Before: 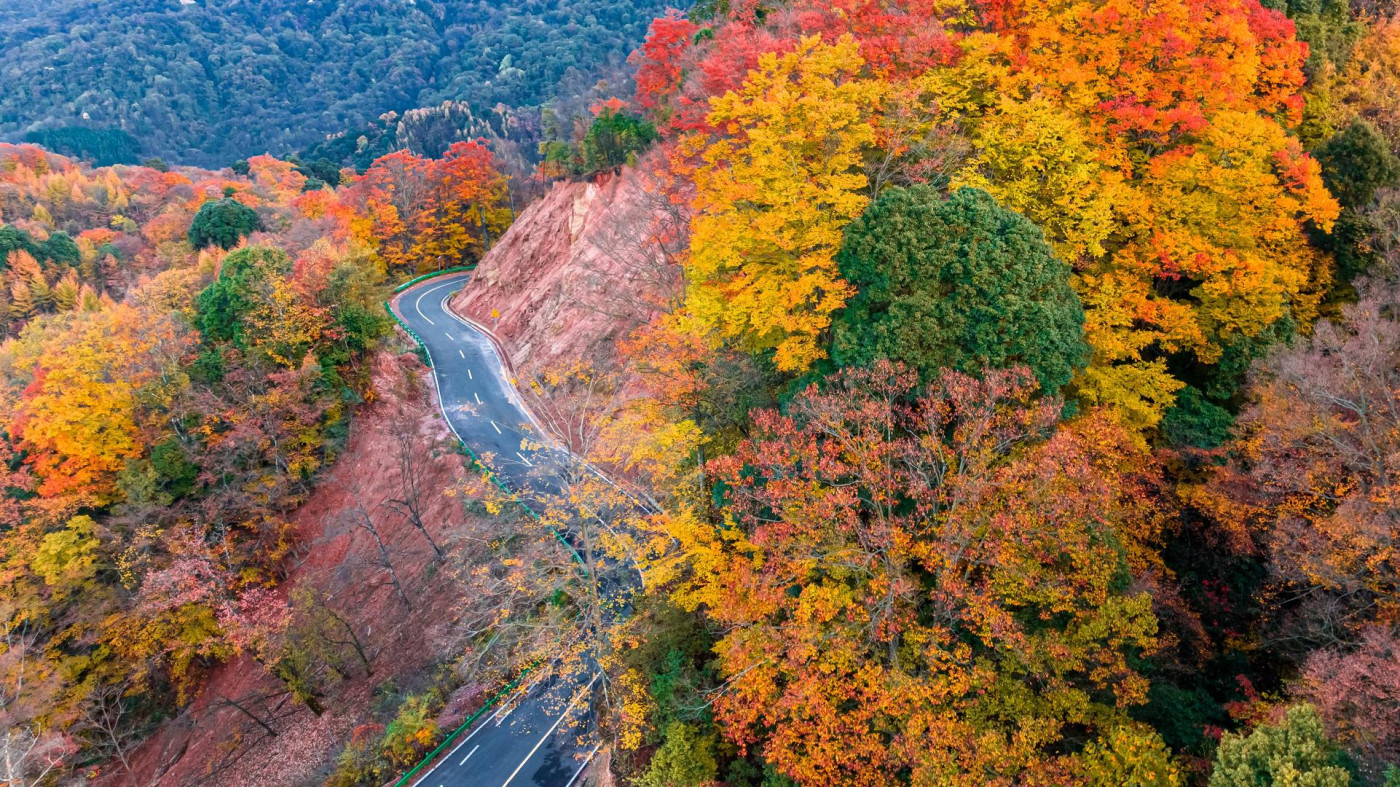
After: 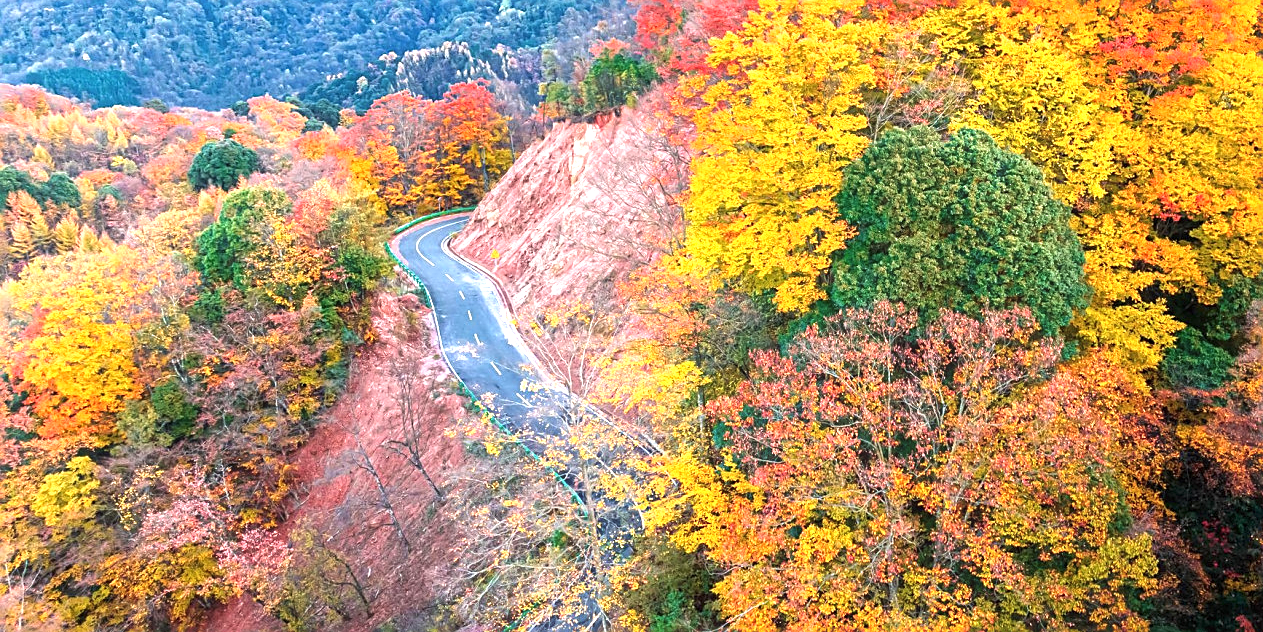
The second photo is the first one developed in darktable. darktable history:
sharpen: amount 0.556
crop: top 7.539%, right 9.736%, bottom 12.051%
haze removal: strength -0.046, compatibility mode true, adaptive false
exposure: black level correction 0, exposure 1.001 EV, compensate exposure bias true, compensate highlight preservation false
